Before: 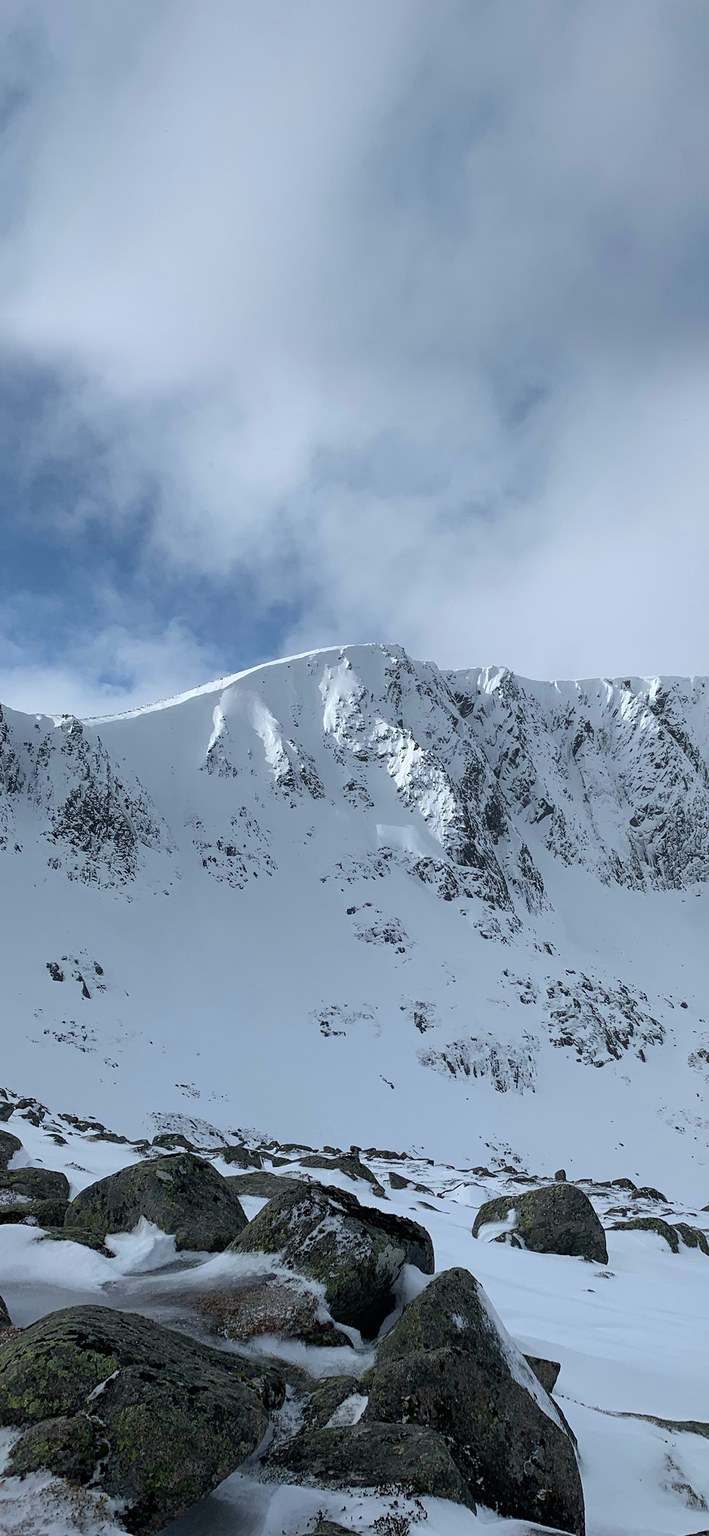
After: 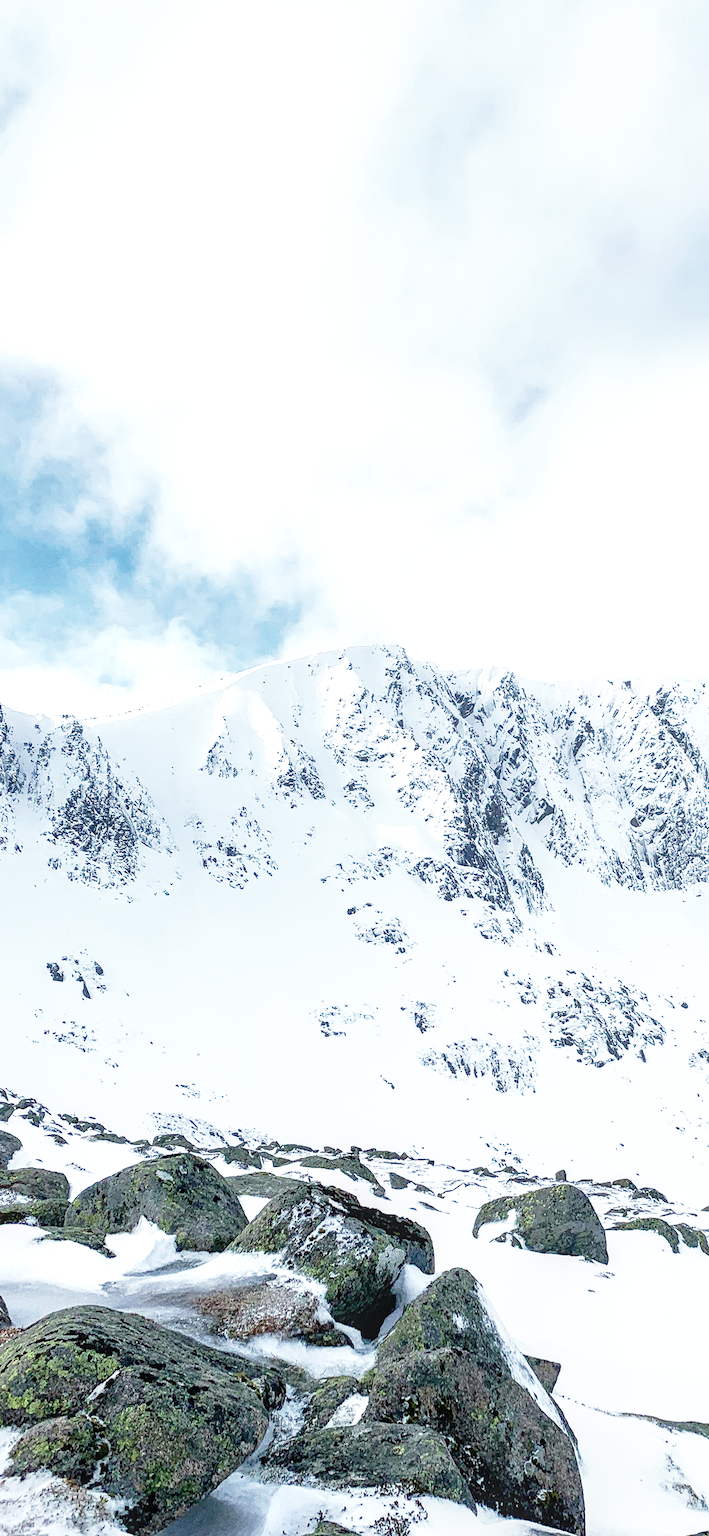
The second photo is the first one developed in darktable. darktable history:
exposure: black level correction -0.001, exposure 1.109 EV, compensate exposure bias true, compensate highlight preservation false
local contrast: detail 130%
base curve: curves: ch0 [(0, 0) (0.012, 0.01) (0.073, 0.168) (0.31, 0.711) (0.645, 0.957) (1, 1)], preserve colors none
shadows and highlights: on, module defaults
